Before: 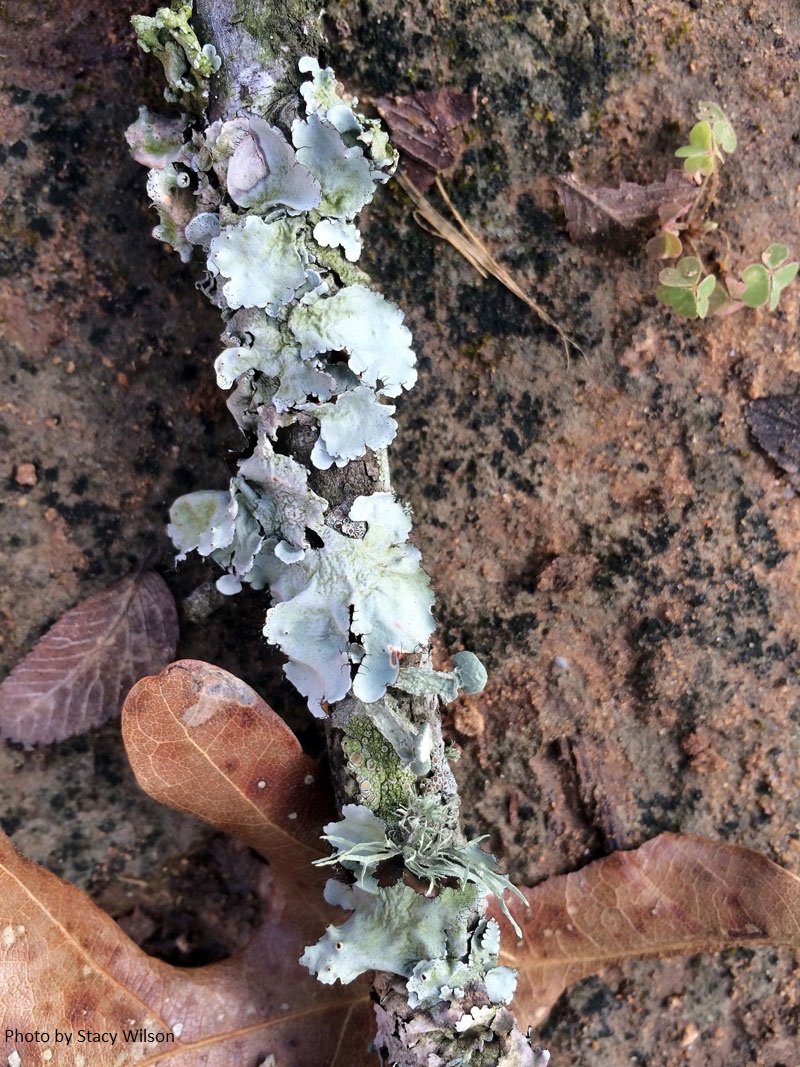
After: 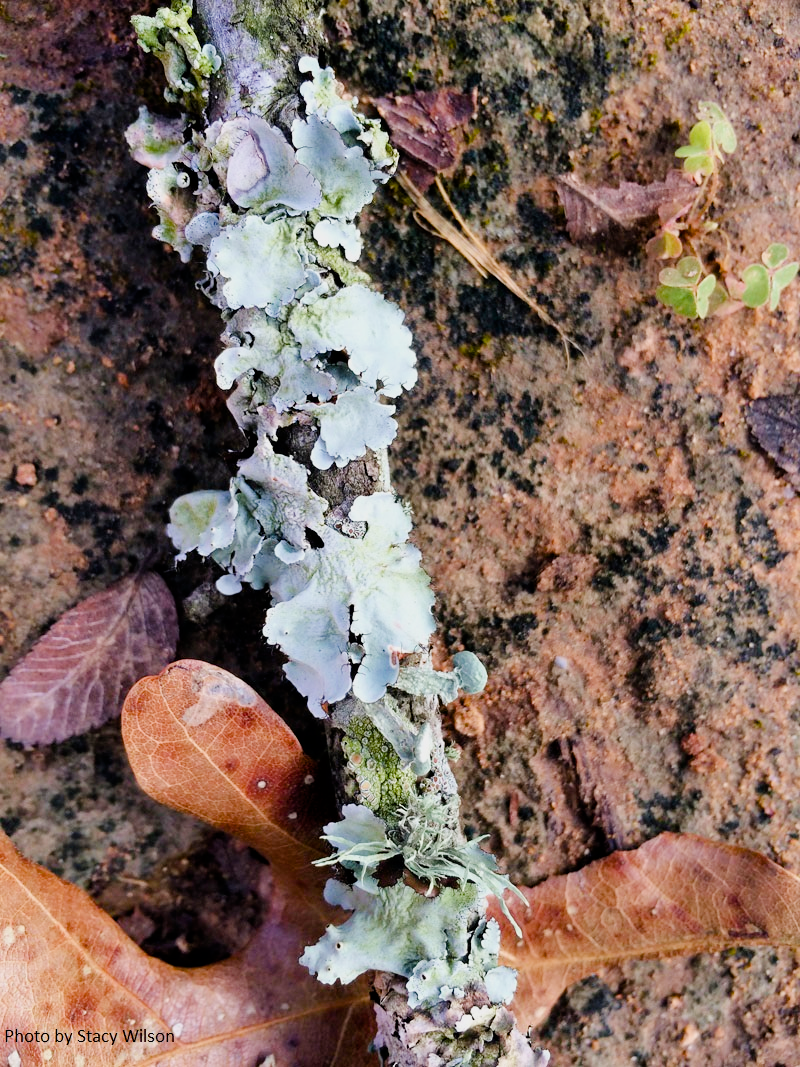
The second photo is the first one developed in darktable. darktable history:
filmic rgb: black relative exposure -7.65 EV, white relative exposure 4.56 EV, hardness 3.61, contrast 1.05
color balance rgb: linear chroma grading › shadows -2.2%, linear chroma grading › highlights -15%, linear chroma grading › global chroma -10%, linear chroma grading › mid-tones -10%, perceptual saturation grading › global saturation 45%, perceptual saturation grading › highlights -50%, perceptual saturation grading › shadows 30%, perceptual brilliance grading › global brilliance 18%, global vibrance 45%
